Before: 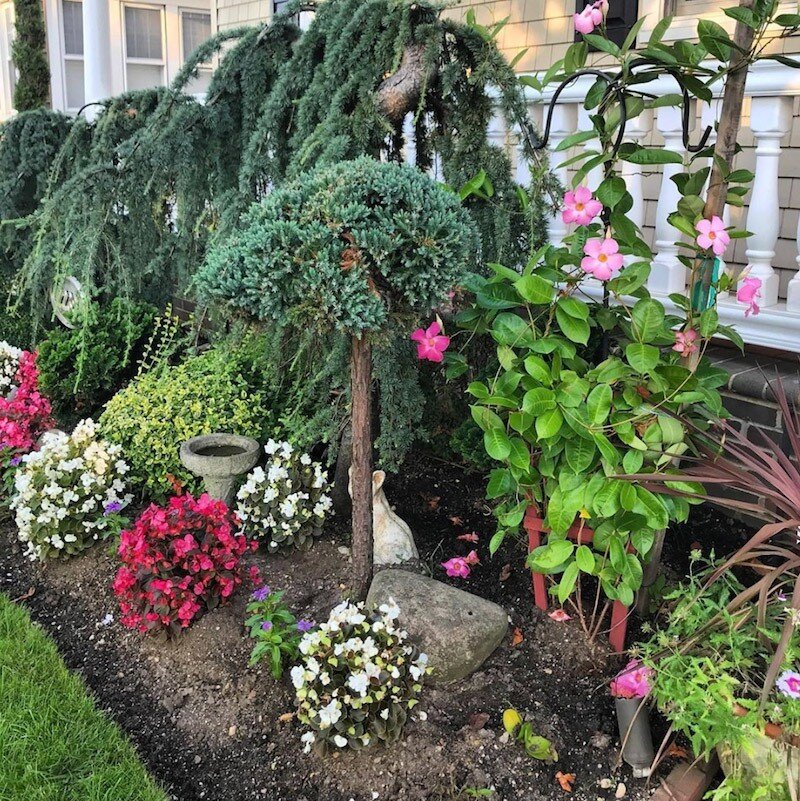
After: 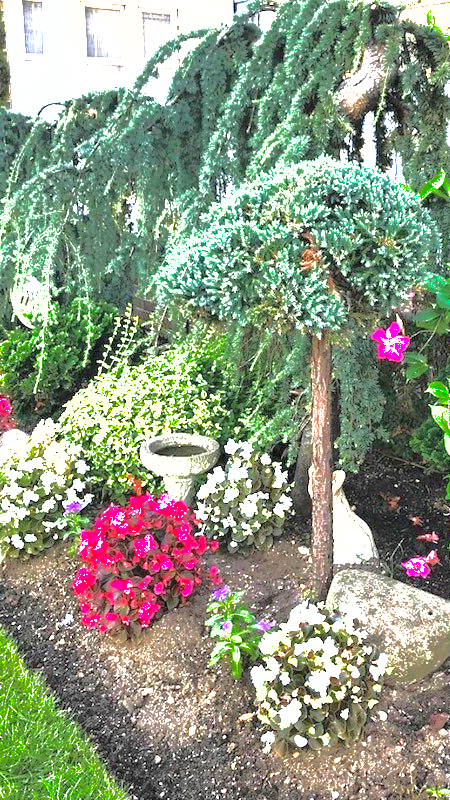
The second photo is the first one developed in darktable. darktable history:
shadows and highlights: shadows 38.43, highlights -74.54
exposure: exposure 2 EV, compensate highlight preservation false
crop: left 5.114%, right 38.589%
